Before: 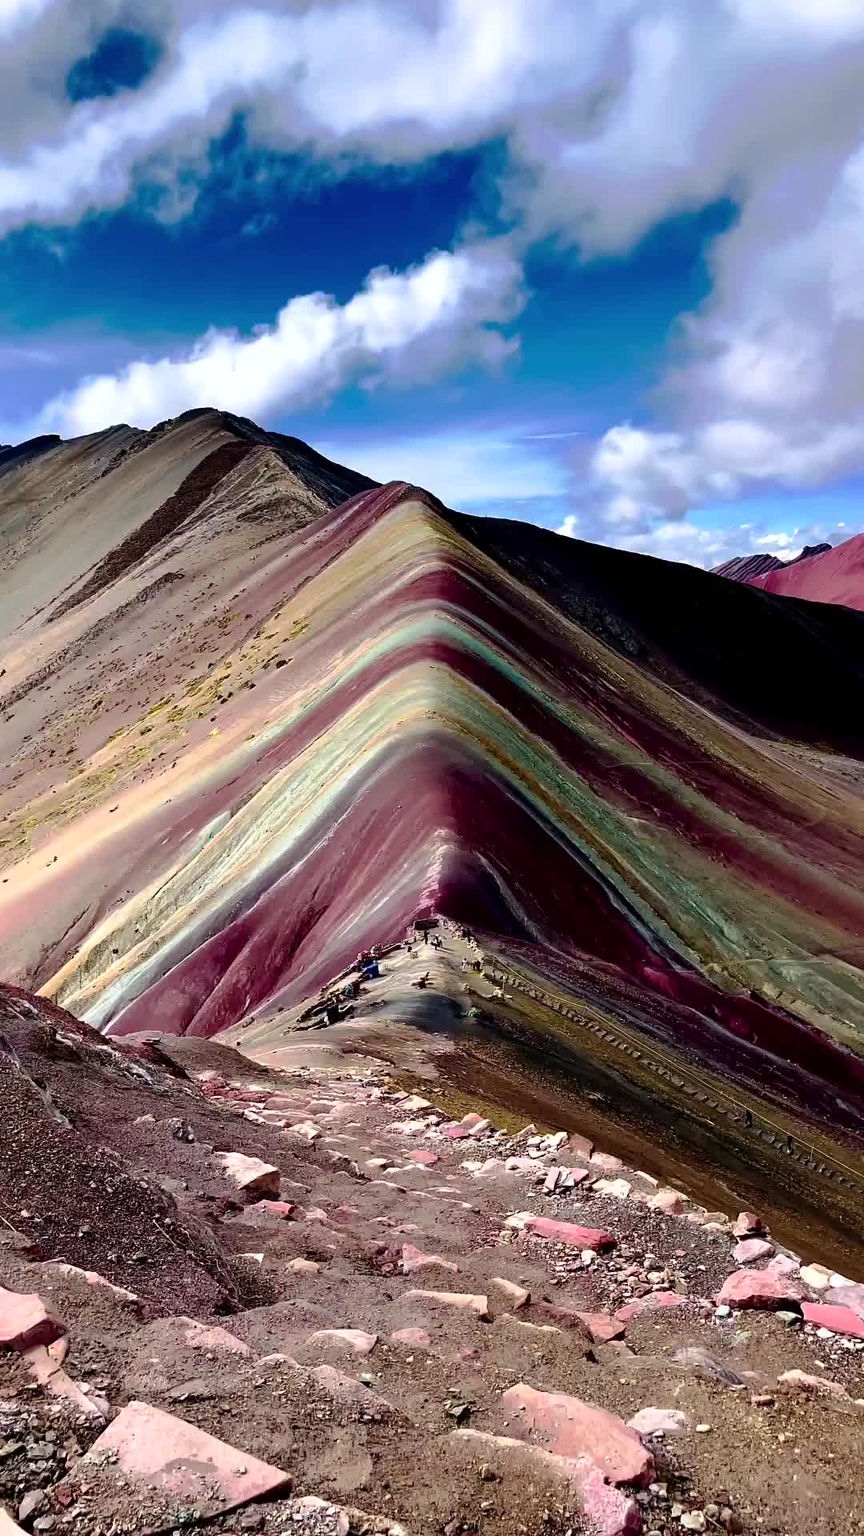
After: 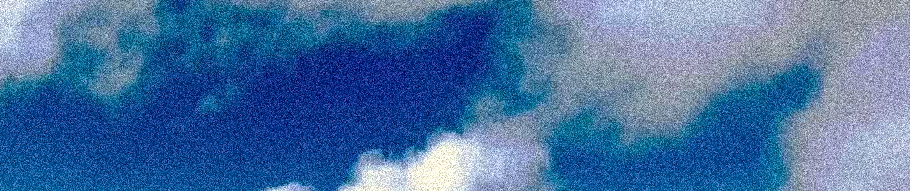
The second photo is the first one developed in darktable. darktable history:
grain: coarseness 3.75 ISO, strength 100%, mid-tones bias 0%
color correction: highlights a* 0.816, highlights b* 2.78, saturation 1.1
crop and rotate: left 9.644%, top 9.491%, right 6.021%, bottom 80.509%
white balance: red 1.029, blue 0.92
